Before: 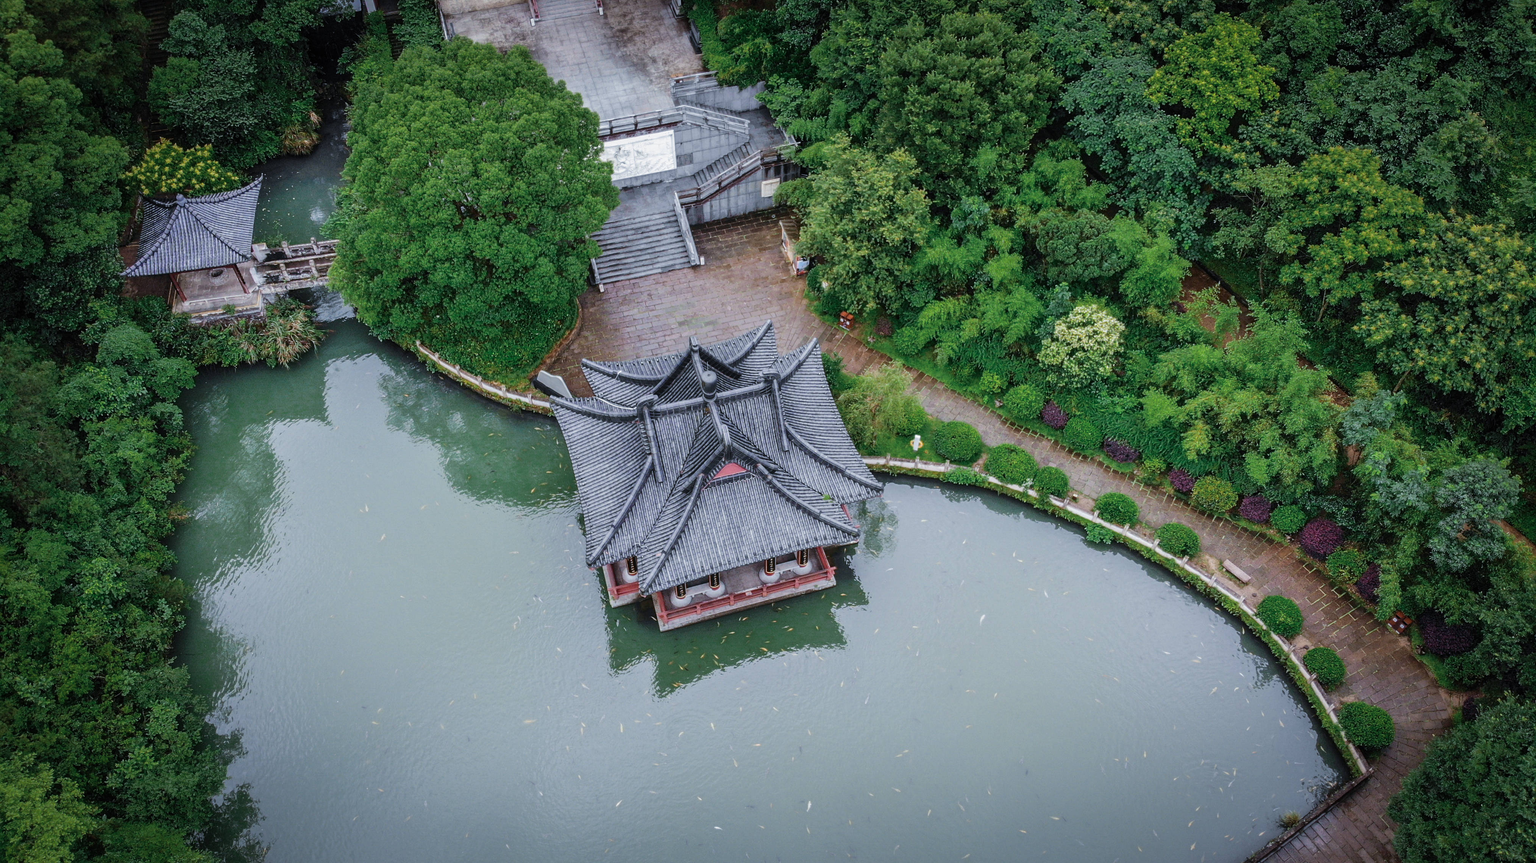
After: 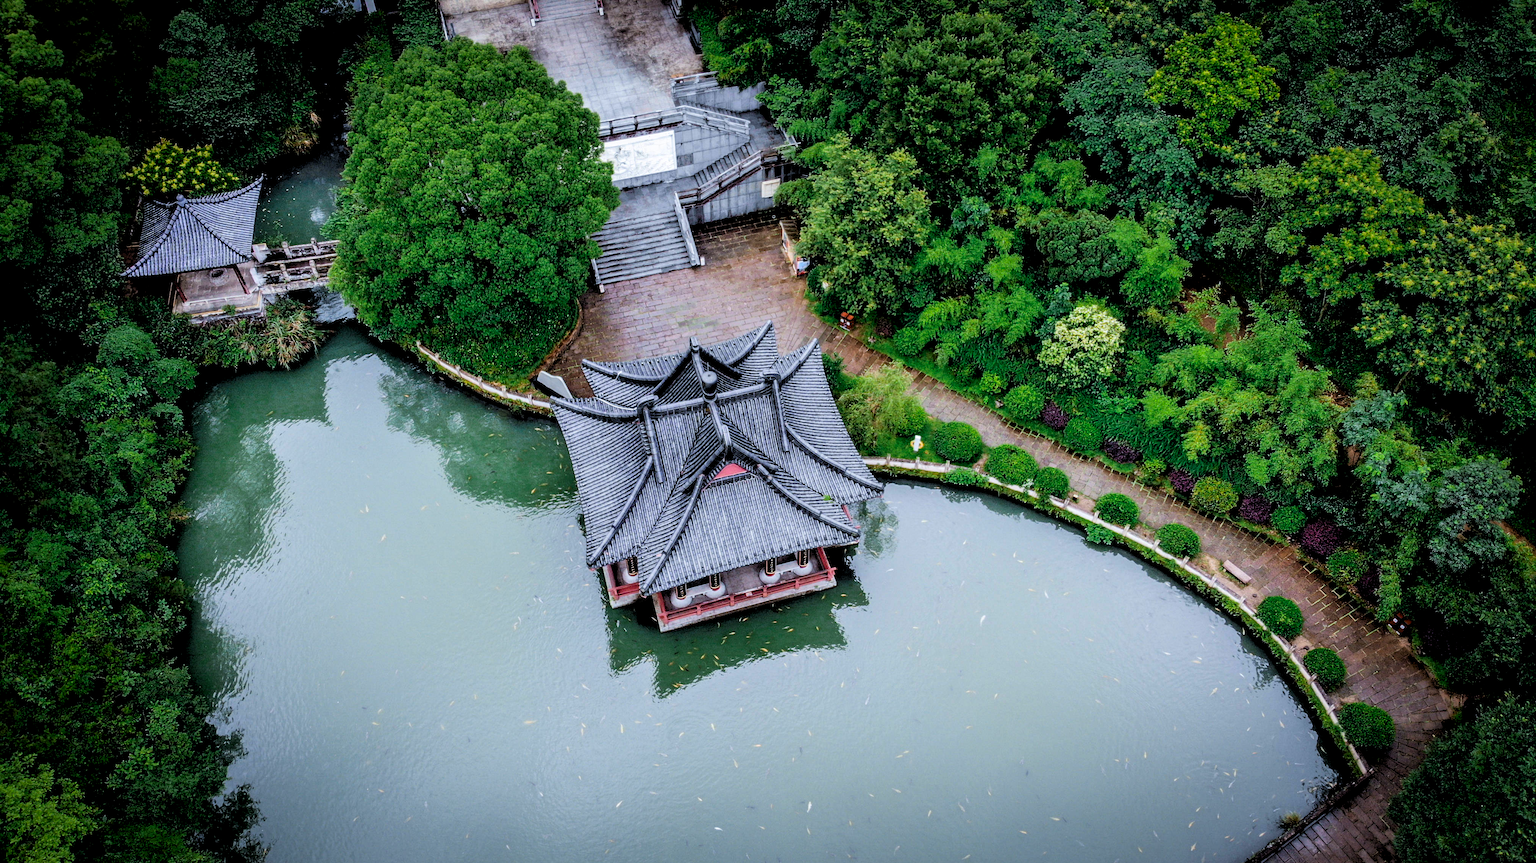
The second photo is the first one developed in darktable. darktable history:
rgb levels: levels [[0.029, 0.461, 0.922], [0, 0.5, 1], [0, 0.5, 1]]
contrast brightness saturation: contrast 0.16, saturation 0.32
